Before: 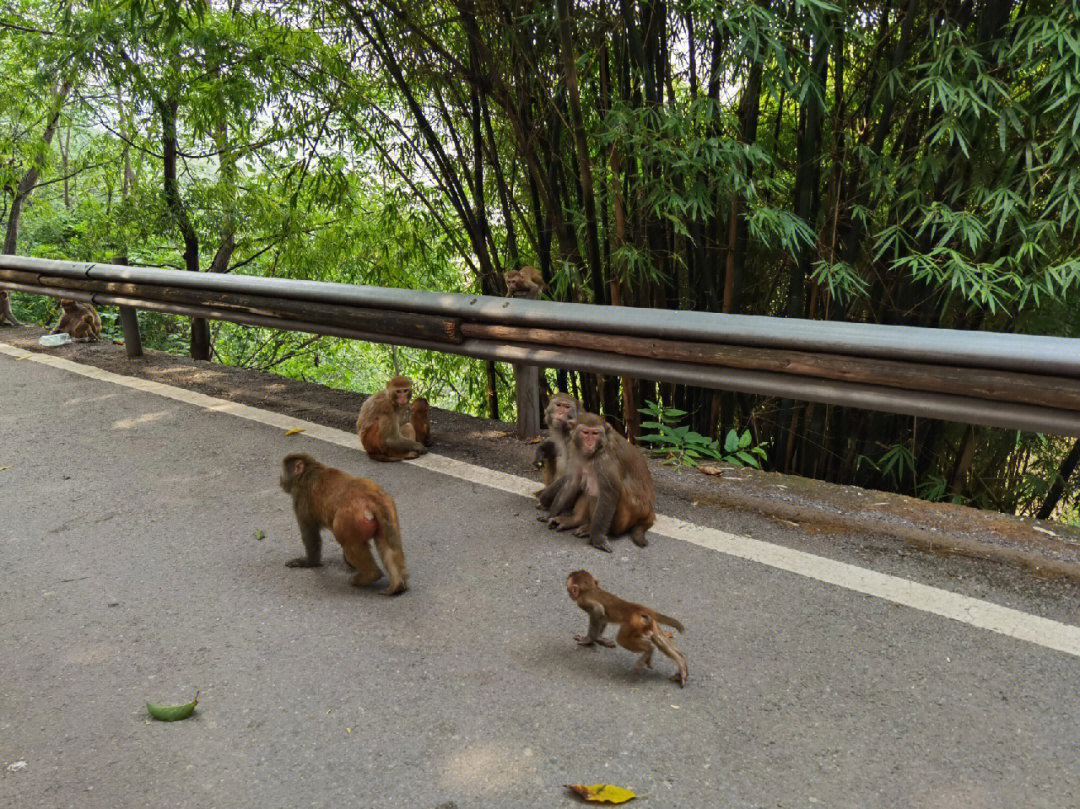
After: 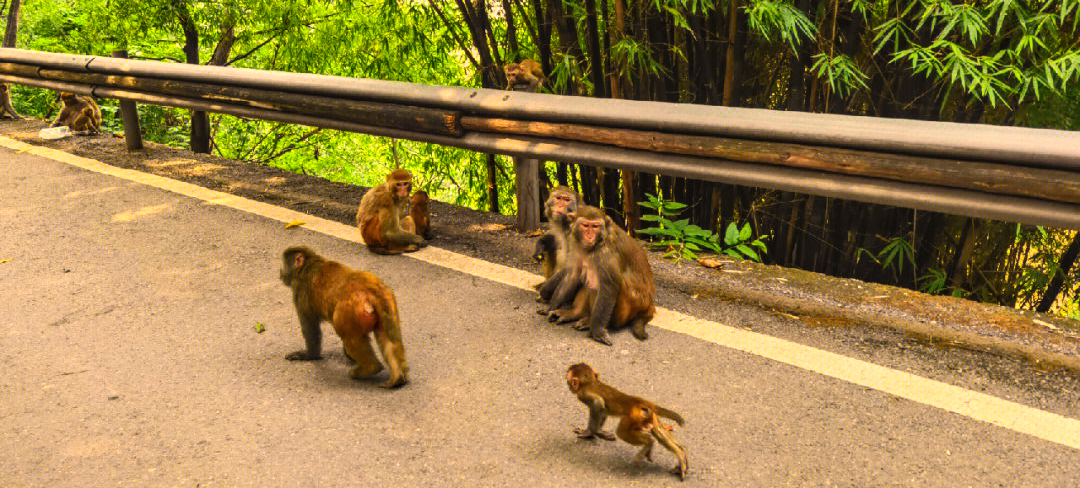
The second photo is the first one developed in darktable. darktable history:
crop and rotate: top 25.616%, bottom 13.97%
contrast brightness saturation: contrast -0.189, saturation 0.188
color correction: highlights a* 14.84, highlights b* 31.88
tone equalizer: on, module defaults
local contrast: on, module defaults
levels: black 0.017%, levels [0.062, 0.494, 0.925]
tone curve: curves: ch0 [(0, 0) (0.055, 0.05) (0.258, 0.287) (0.434, 0.526) (0.517, 0.648) (0.745, 0.874) (1, 1)]; ch1 [(0, 0) (0.346, 0.307) (0.418, 0.383) (0.46, 0.439) (0.482, 0.493) (0.502, 0.503) (0.517, 0.514) (0.55, 0.561) (0.588, 0.603) (0.646, 0.688) (1, 1)]; ch2 [(0, 0) (0.346, 0.34) (0.431, 0.45) (0.485, 0.499) (0.5, 0.503) (0.527, 0.525) (0.545, 0.562) (0.679, 0.706) (1, 1)], color space Lab, independent channels, preserve colors none
